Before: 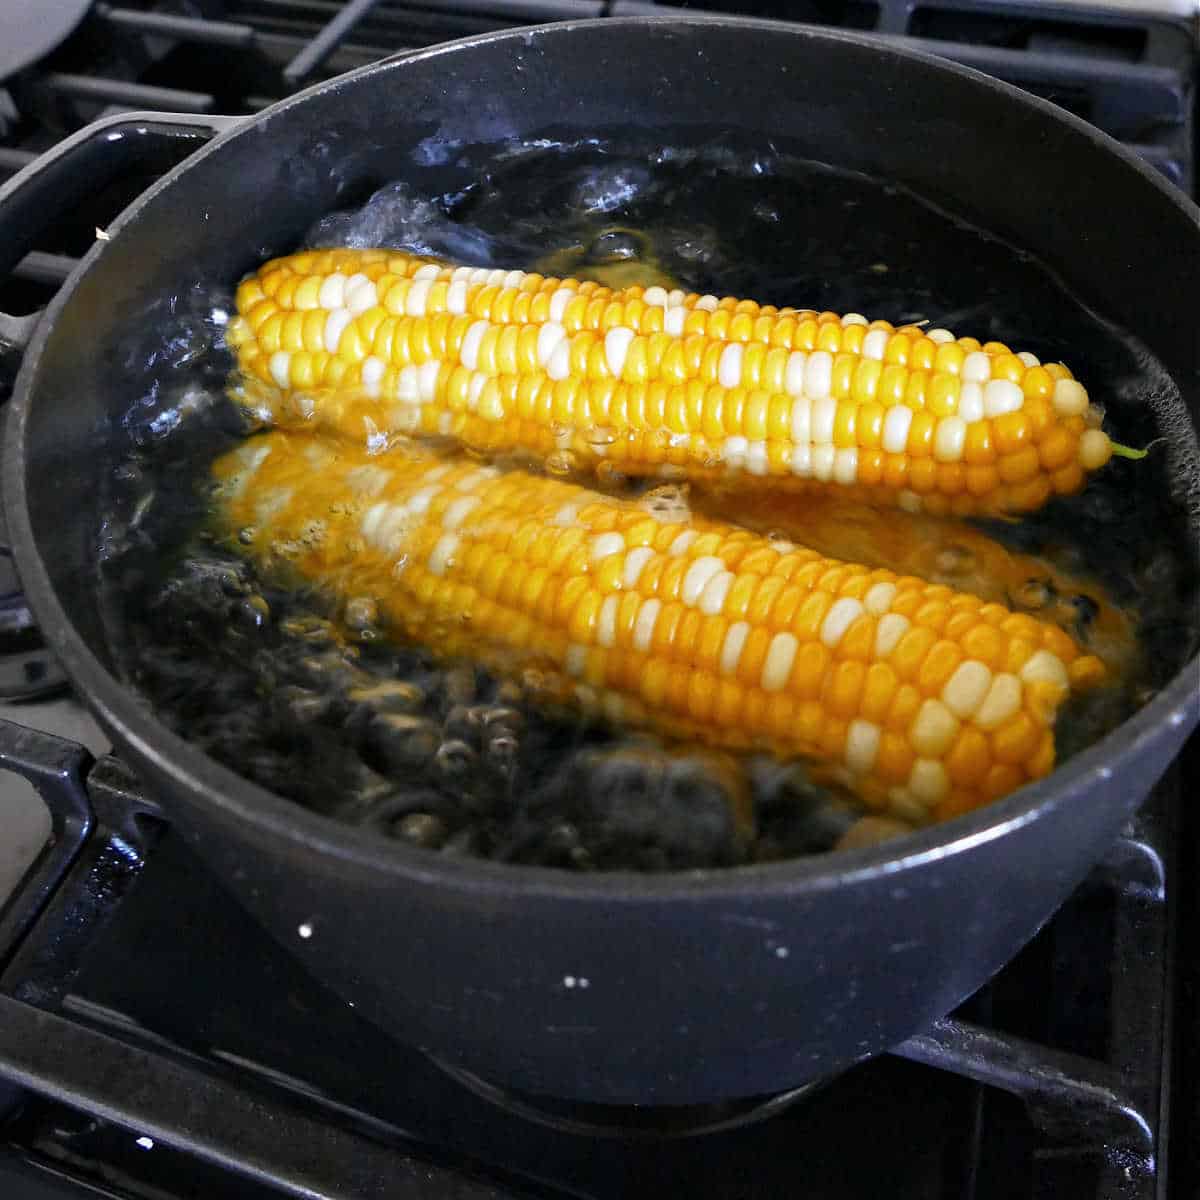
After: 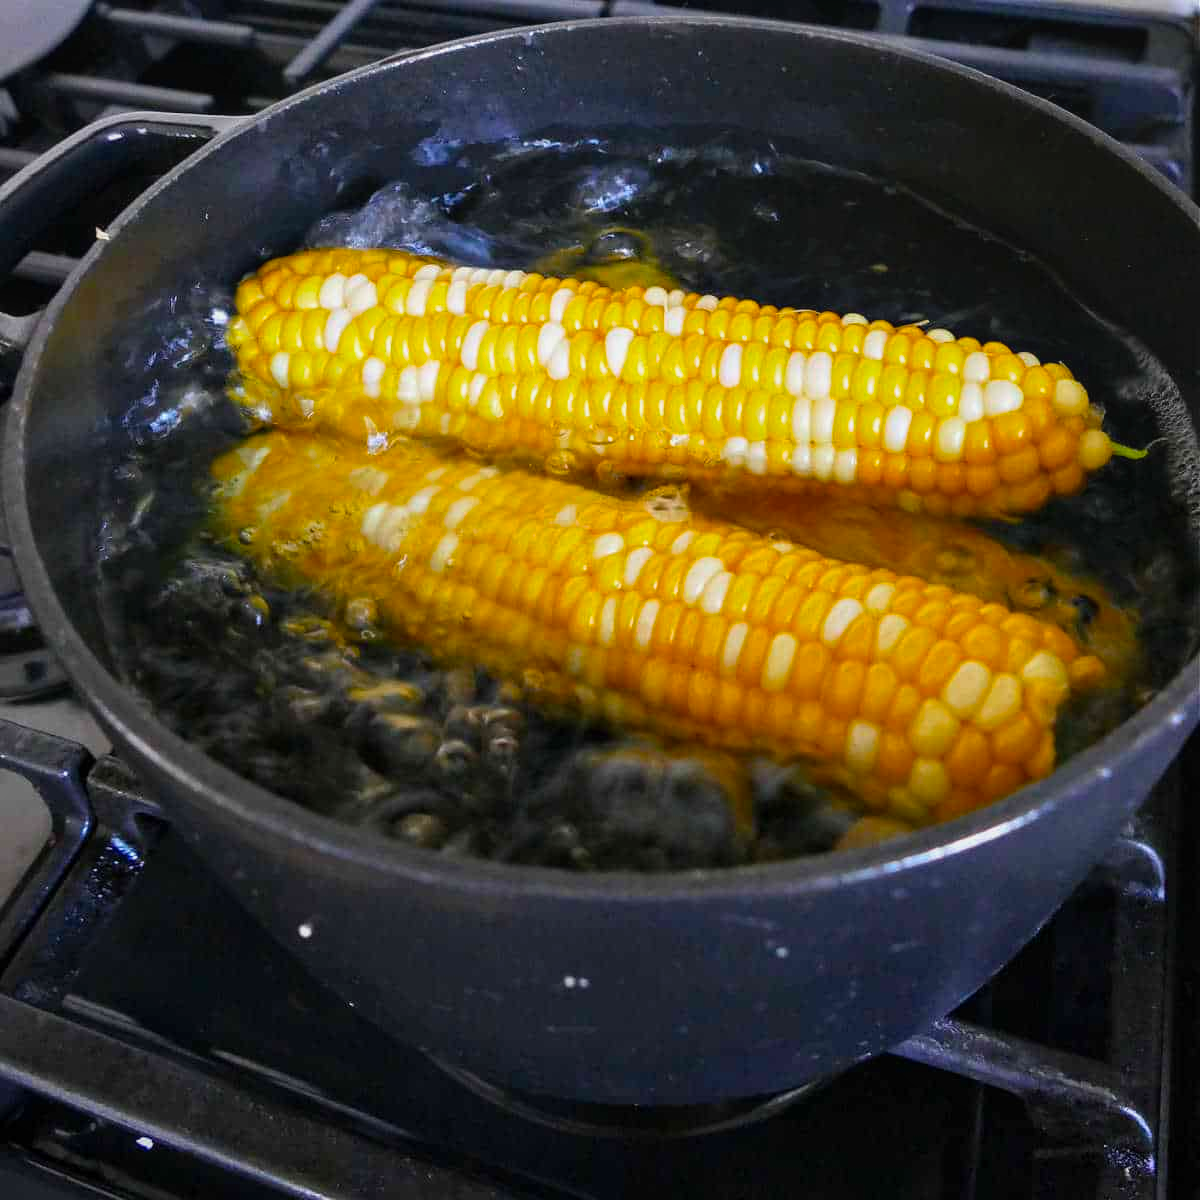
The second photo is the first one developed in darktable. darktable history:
local contrast: detail 109%
color balance rgb: linear chroma grading › global chroma 15.532%, perceptual saturation grading › global saturation 10.147%, global vibrance 20%
